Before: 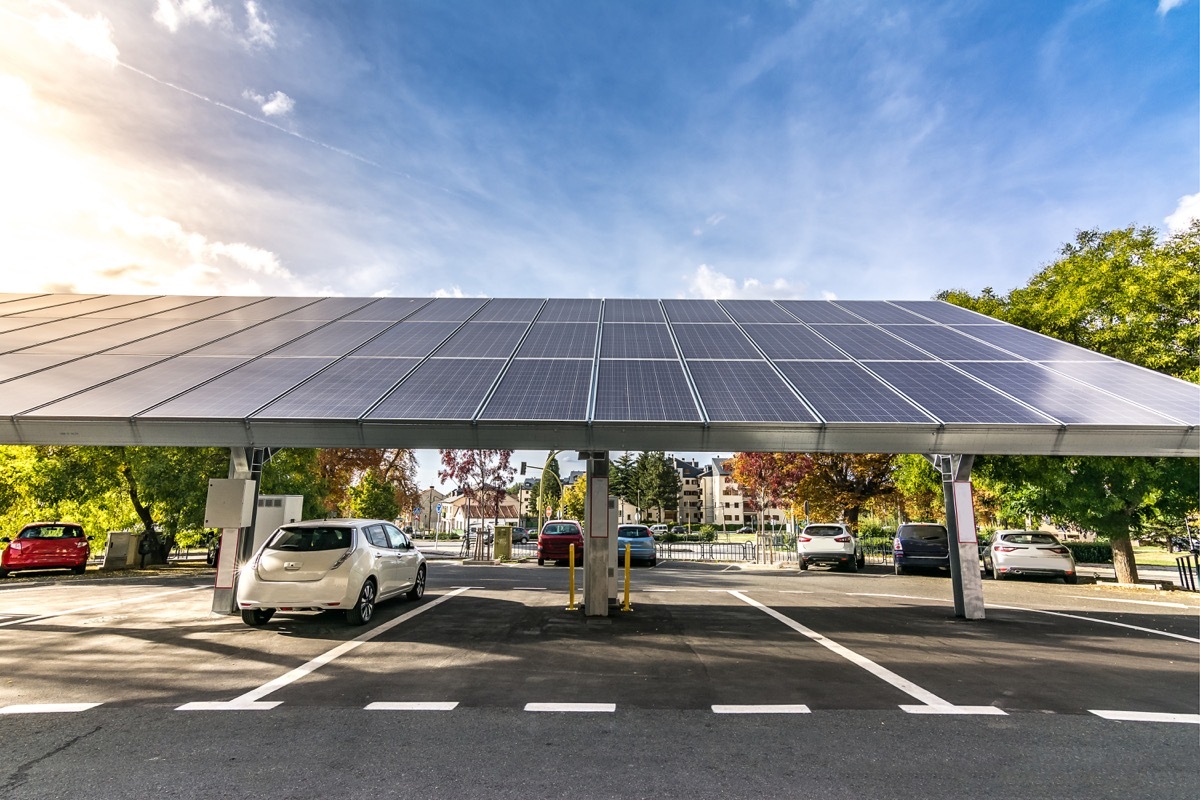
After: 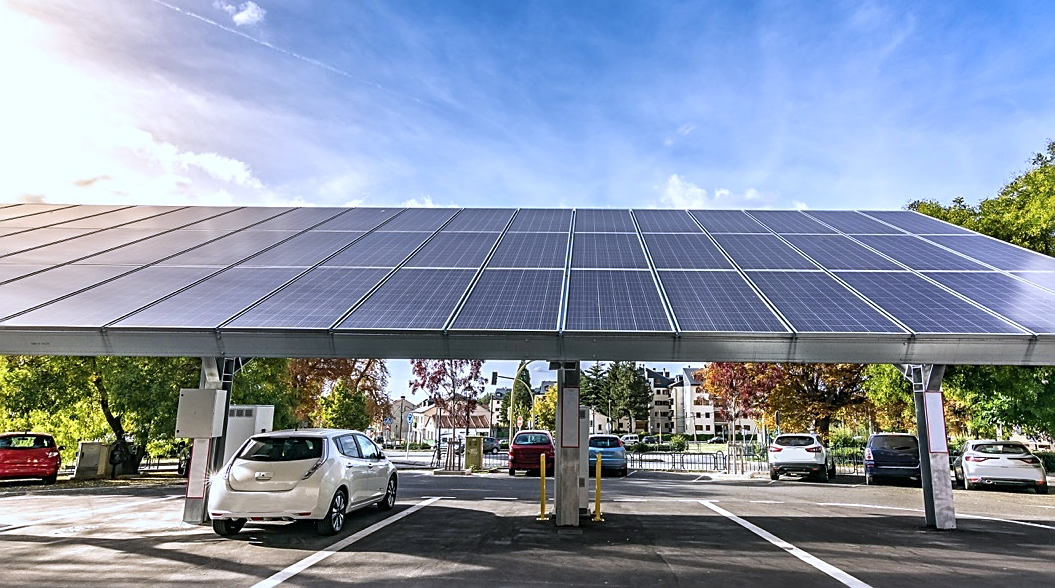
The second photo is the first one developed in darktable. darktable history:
white balance: emerald 1
crop and rotate: left 2.425%, top 11.305%, right 9.6%, bottom 15.08%
sharpen: on, module defaults
color calibration: illuminant as shot in camera, x 0.37, y 0.382, temperature 4313.32 K
